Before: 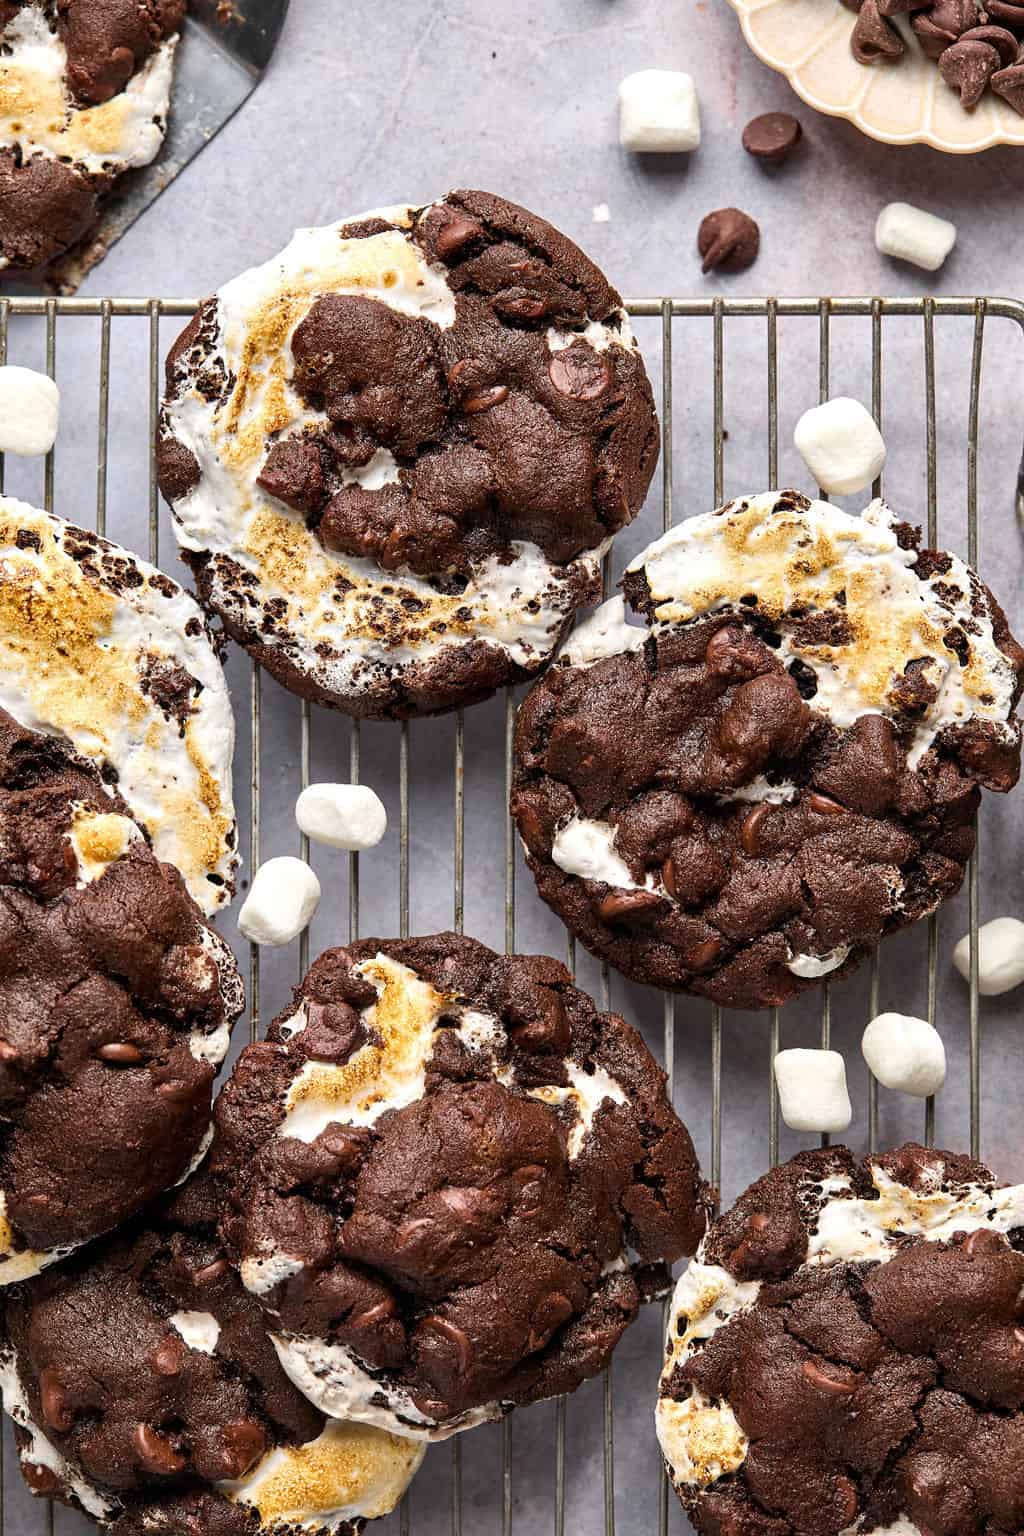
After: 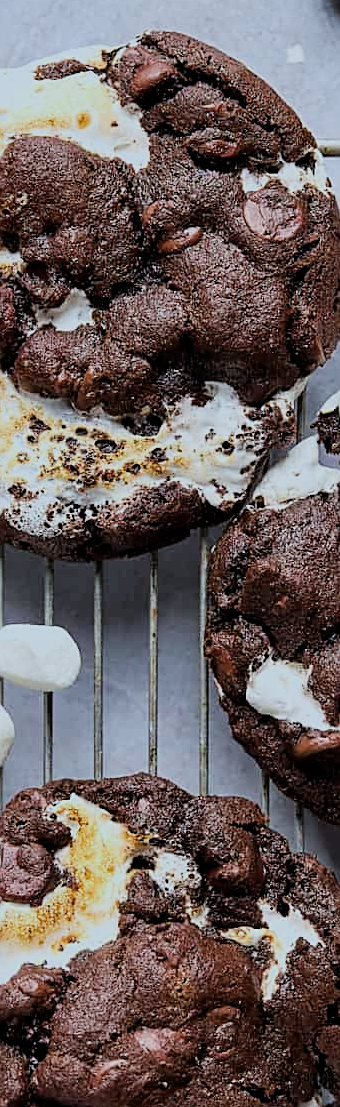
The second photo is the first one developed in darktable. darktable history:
sharpen: amount 0.491
crop and rotate: left 29.958%, top 10.394%, right 36.817%, bottom 17.52%
filmic rgb: black relative exposure -7.65 EV, white relative exposure 4.56 EV, hardness 3.61, contrast 0.997
color calibration: illuminant F (fluorescent), F source F9 (Cool White Deluxe 4150 K) – high CRI, x 0.374, y 0.373, temperature 4159.58 K
